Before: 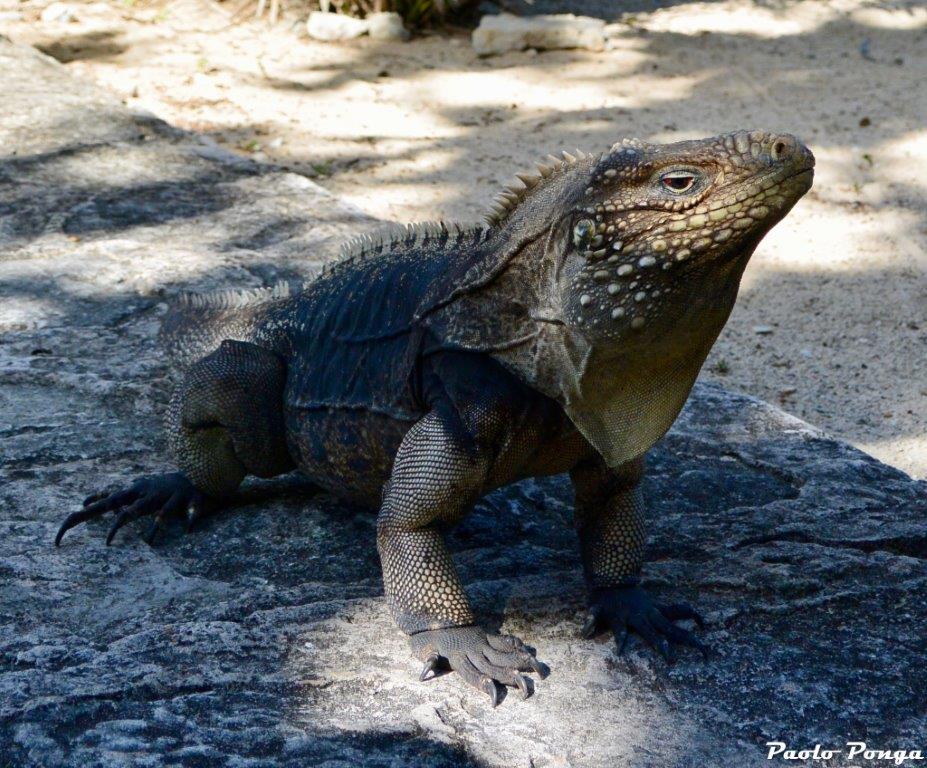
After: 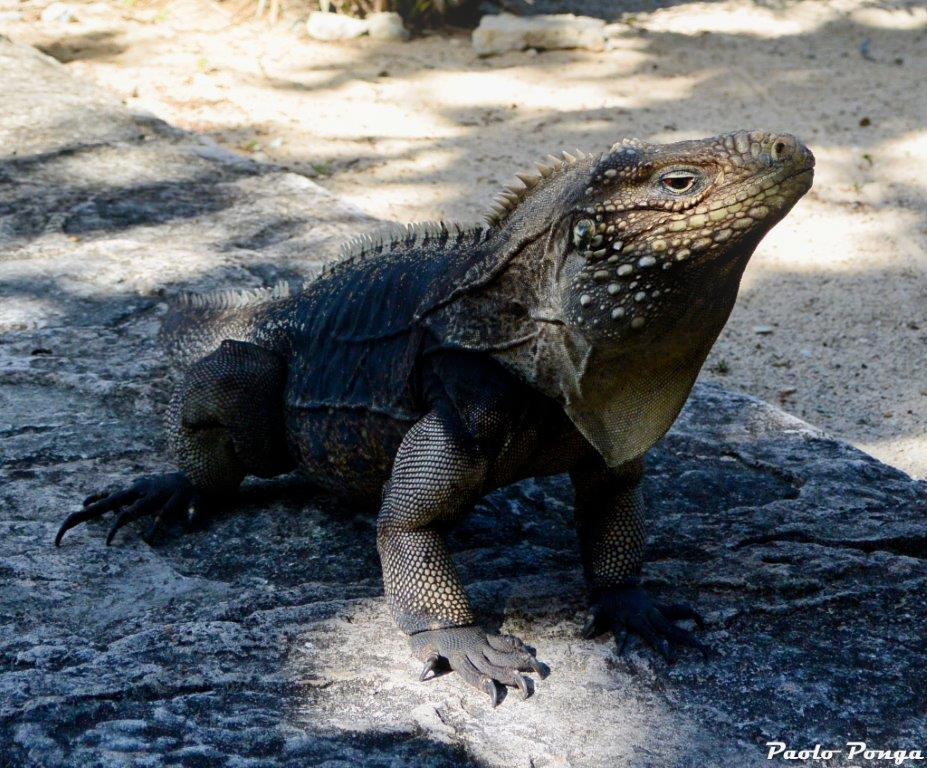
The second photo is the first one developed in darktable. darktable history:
filmic rgb: middle gray luminance 18.42%, black relative exposure -11.45 EV, white relative exposure 2.55 EV, threshold 6 EV, target black luminance 0%, hardness 8.41, latitude 99%, contrast 1.084, shadows ↔ highlights balance 0.505%, add noise in highlights 0, preserve chrominance max RGB, color science v3 (2019), use custom middle-gray values true, iterations of high-quality reconstruction 0, contrast in highlights soft, enable highlight reconstruction true
bloom: size 13.65%, threshold 98.39%, strength 4.82%
